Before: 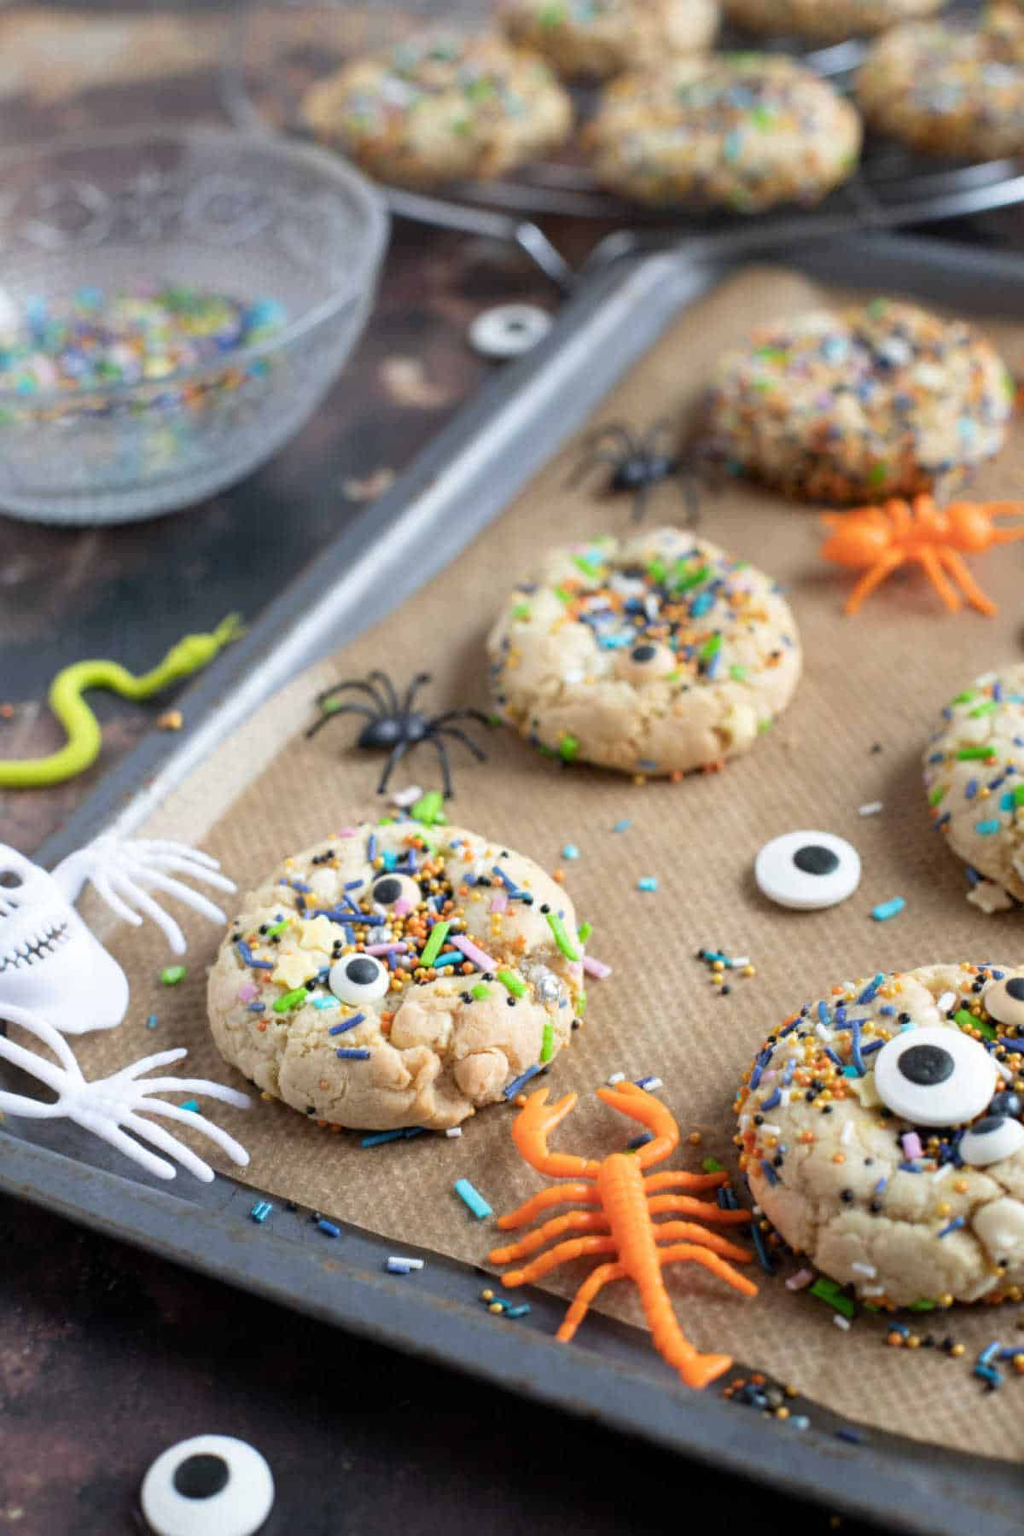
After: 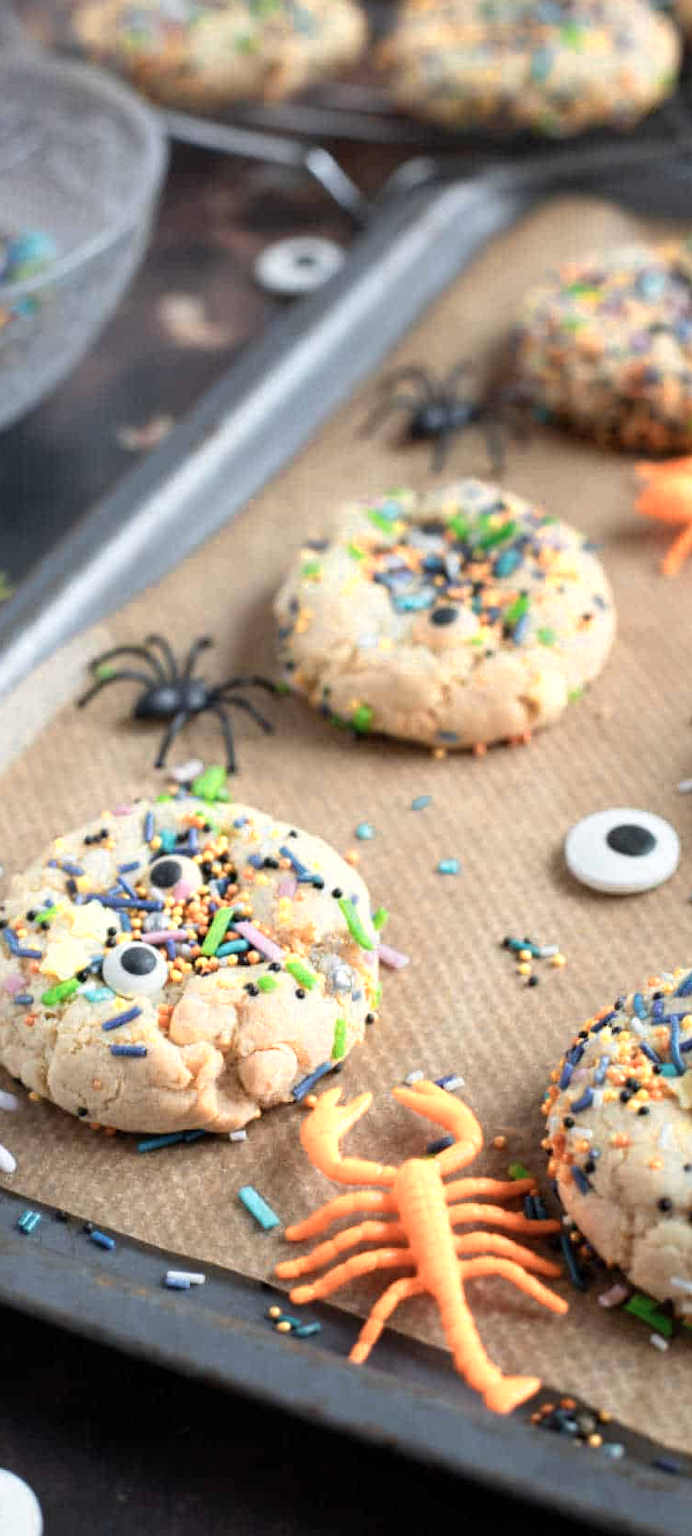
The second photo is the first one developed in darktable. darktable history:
color zones: curves: ch0 [(0.018, 0.548) (0.224, 0.64) (0.425, 0.447) (0.675, 0.575) (0.732, 0.579)]; ch1 [(0.066, 0.487) (0.25, 0.5) (0.404, 0.43) (0.75, 0.421) (0.956, 0.421)]; ch2 [(0.044, 0.561) (0.215, 0.465) (0.399, 0.544) (0.465, 0.548) (0.614, 0.447) (0.724, 0.43) (0.882, 0.623) (0.956, 0.632)]
crop and rotate: left 22.918%, top 5.629%, right 14.711%, bottom 2.247%
